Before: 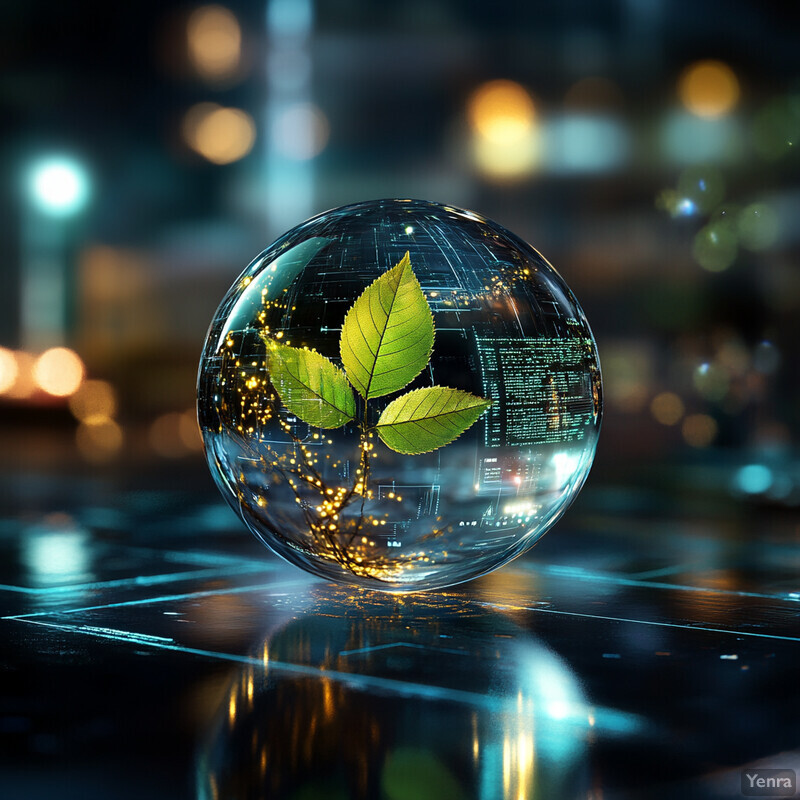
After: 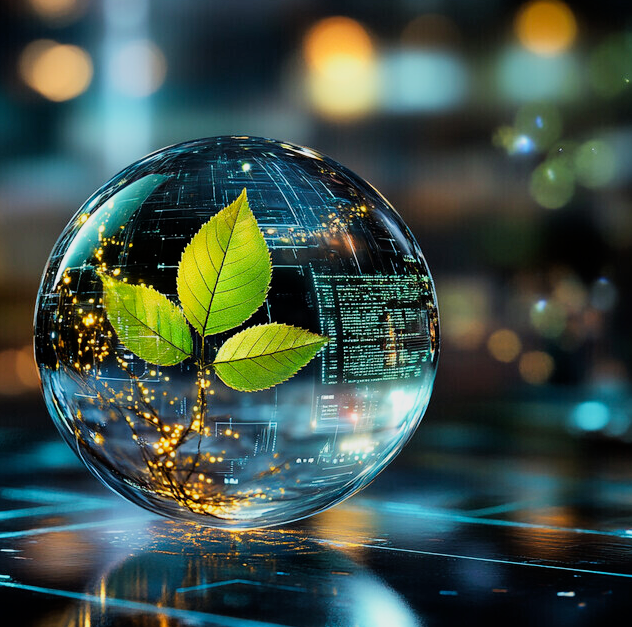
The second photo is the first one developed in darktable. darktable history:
exposure: black level correction 0, exposure 0.69 EV, compensate highlight preservation false
crop and rotate: left 20.476%, top 7.996%, right 0.474%, bottom 13.556%
filmic rgb: black relative exposure -7.65 EV, white relative exposure 4.56 EV, hardness 3.61
contrast brightness saturation: contrast 0.036, saturation 0.155
